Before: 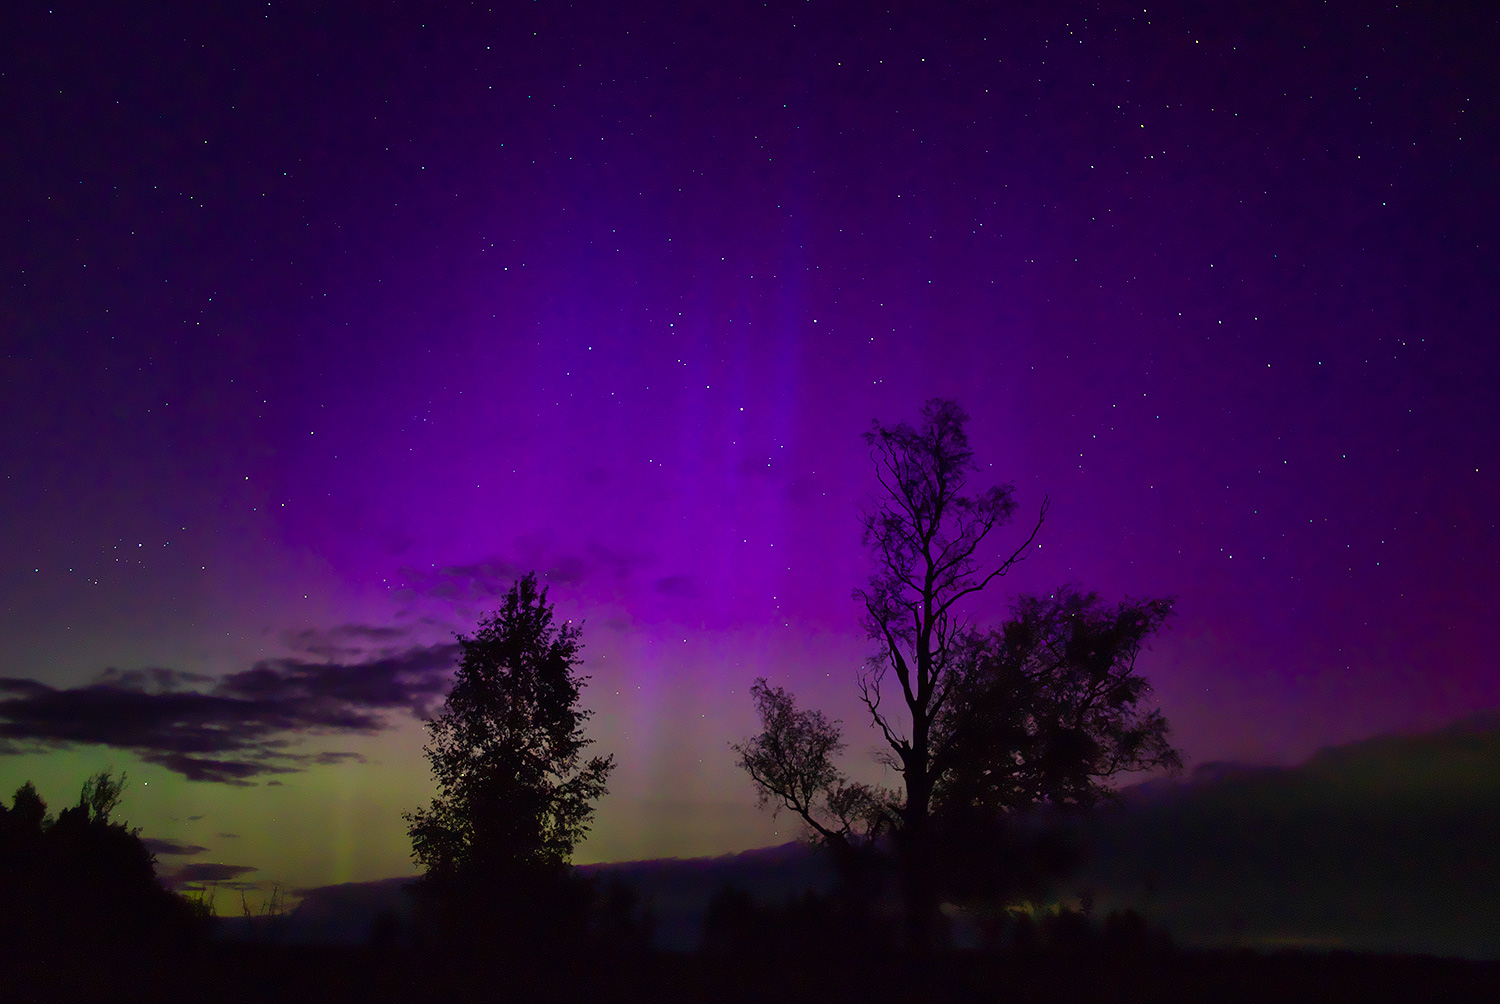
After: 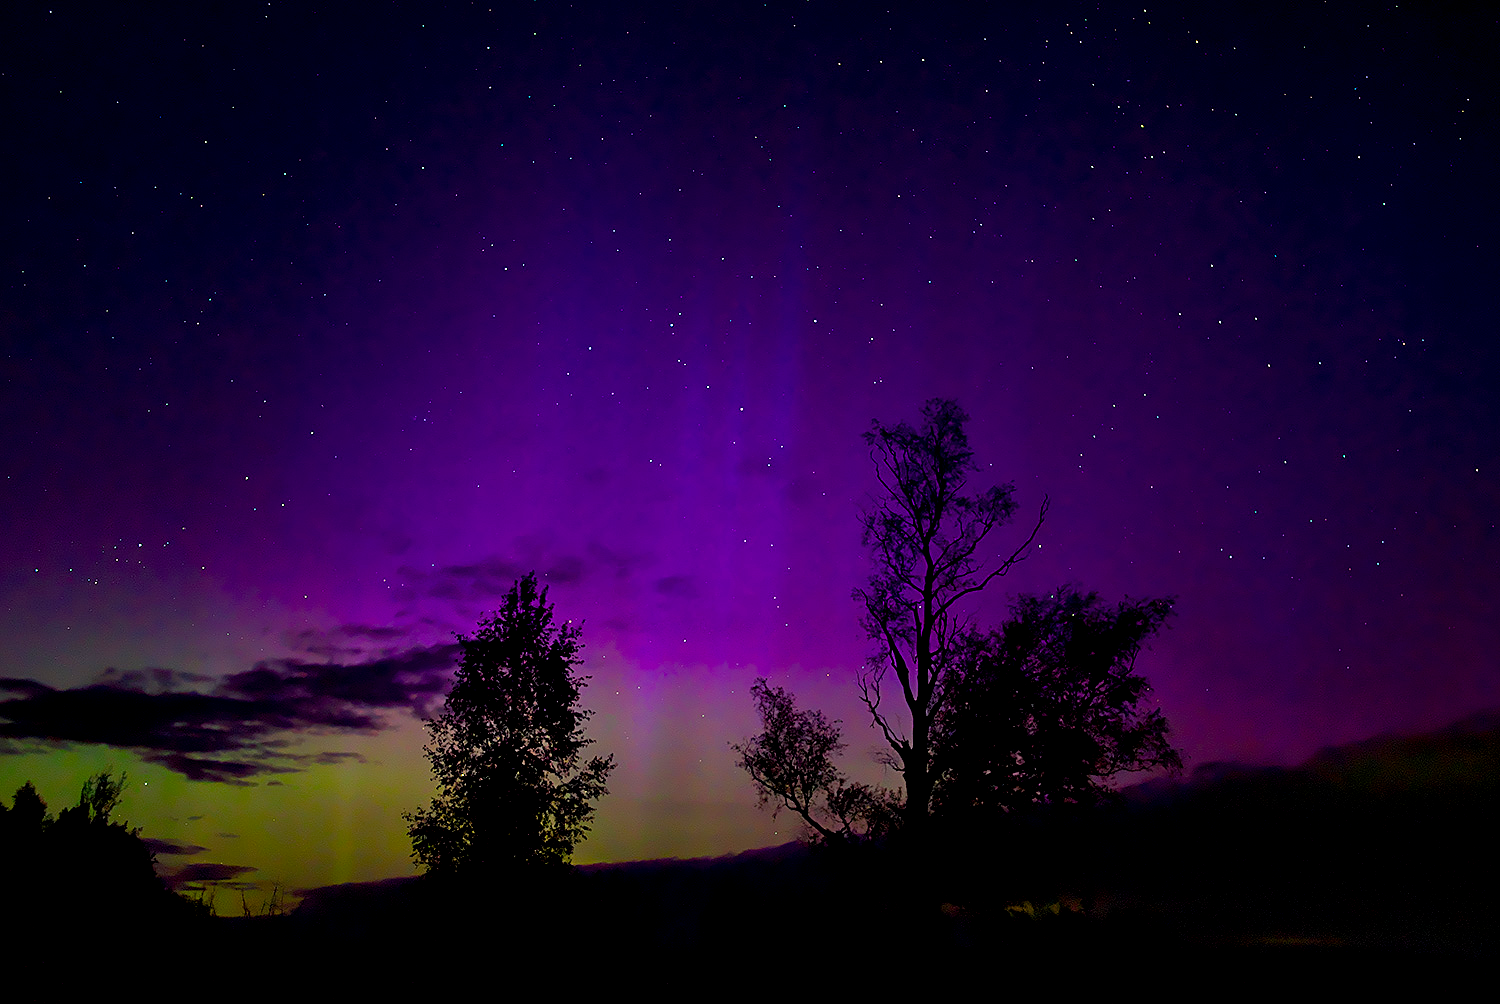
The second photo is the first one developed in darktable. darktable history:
sharpen: on, module defaults
exposure: black level correction 0.009, compensate highlight preservation false
color balance rgb: perceptual saturation grading › global saturation 25%, global vibrance 20%
